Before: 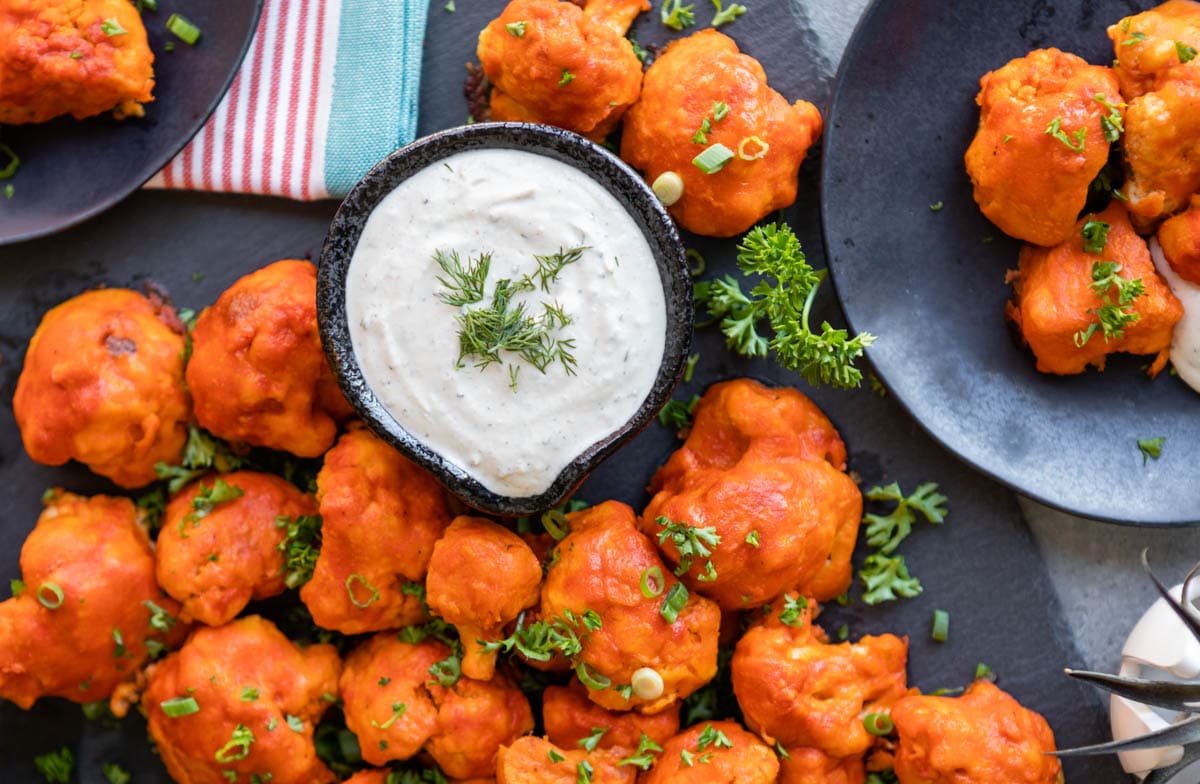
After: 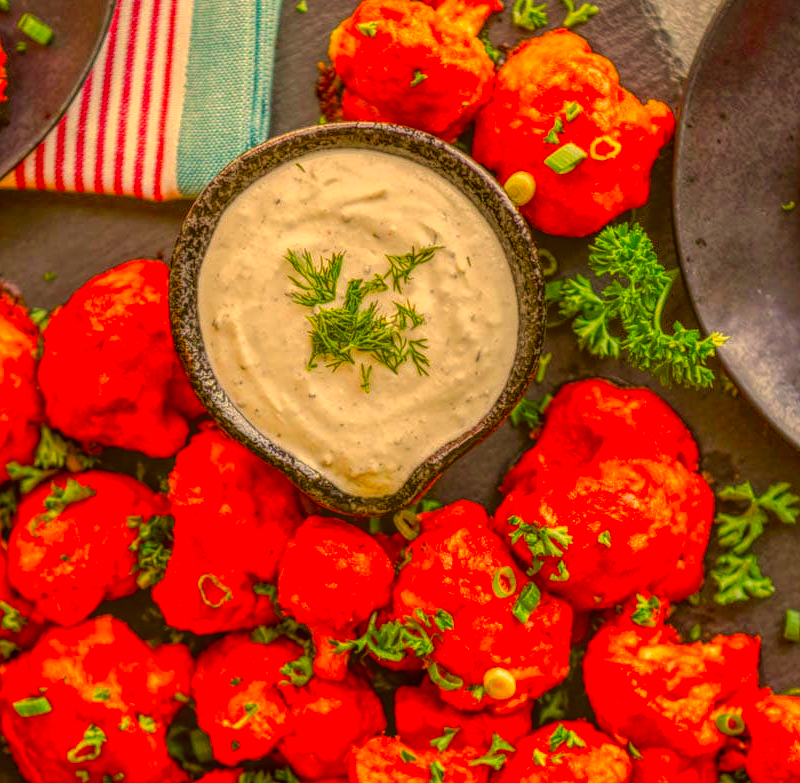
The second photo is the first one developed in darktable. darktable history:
local contrast: highlights 20%, shadows 30%, detail 200%, midtone range 0.2
color correction: highlights a* 10.53, highlights b* 29.89, shadows a* 2.91, shadows b* 18.17, saturation 1.75
crop and rotate: left 12.379%, right 20.953%
